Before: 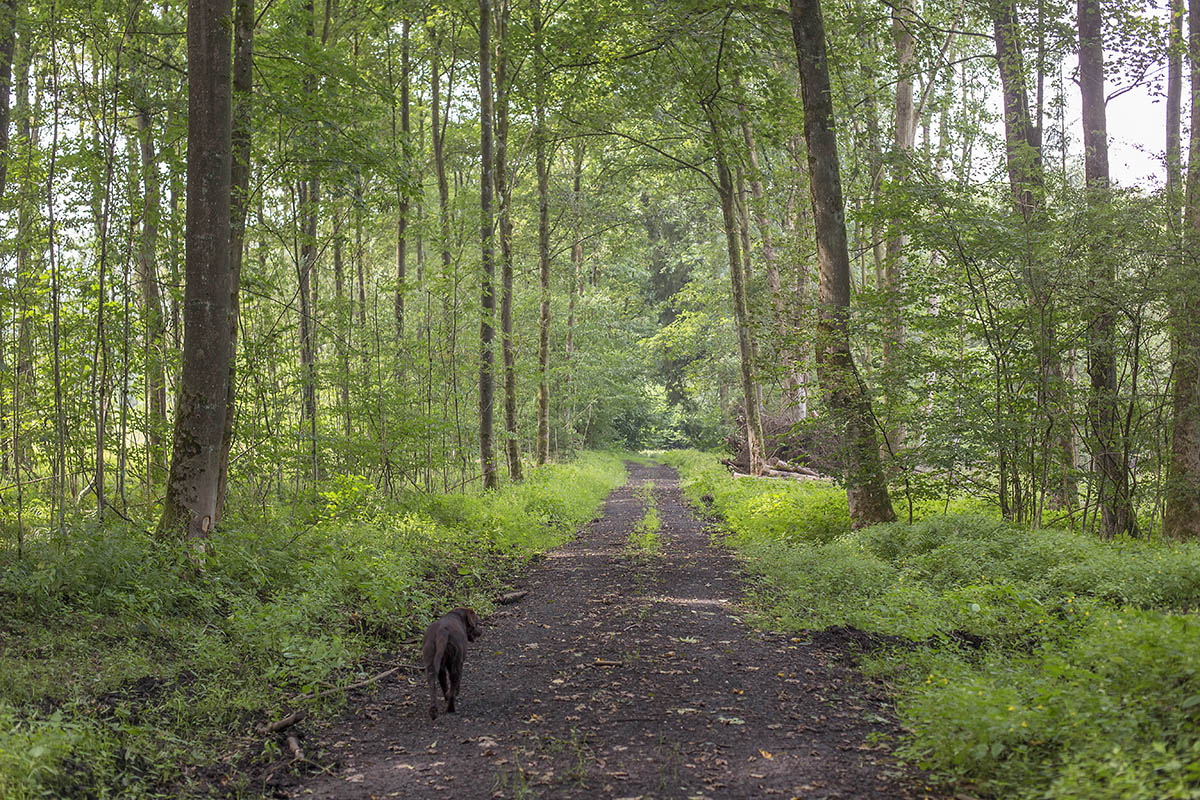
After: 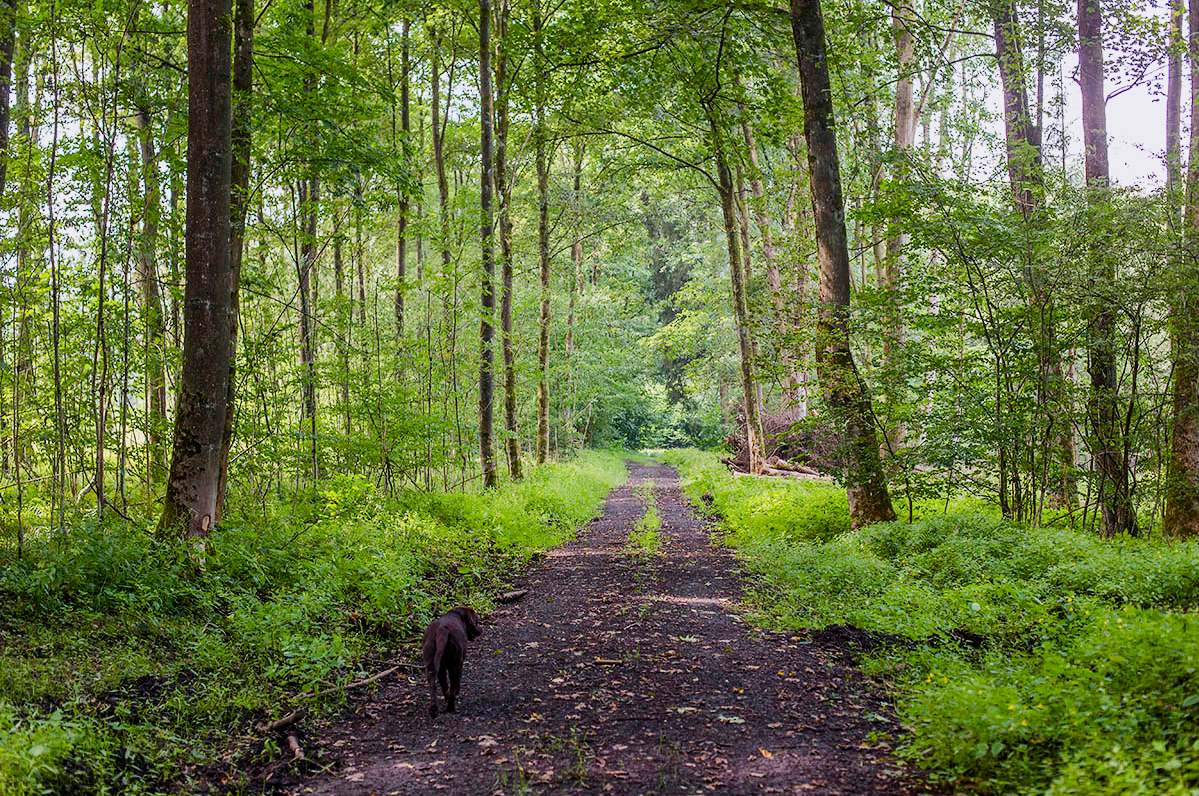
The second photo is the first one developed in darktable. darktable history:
filmic rgb: black relative exposure -8 EV, white relative exposure 4.06 EV, hardness 4.18, iterations of high-quality reconstruction 0
color calibration: illuminant as shot in camera, x 0.358, y 0.373, temperature 4628.91 K
crop: top 0.226%, bottom 0.187%
color balance rgb: highlights gain › chroma 1.083%, highlights gain › hue 67.21°, linear chroma grading › shadows 31.493%, linear chroma grading › global chroma -2.373%, linear chroma grading › mid-tones 3.568%, perceptual saturation grading › global saturation 20%, perceptual saturation grading › highlights -25.853%, perceptual saturation grading › shadows 49.556%, perceptual brilliance grading › highlights 17.966%, perceptual brilliance grading › mid-tones 31.644%, perceptual brilliance grading › shadows -30.506%
